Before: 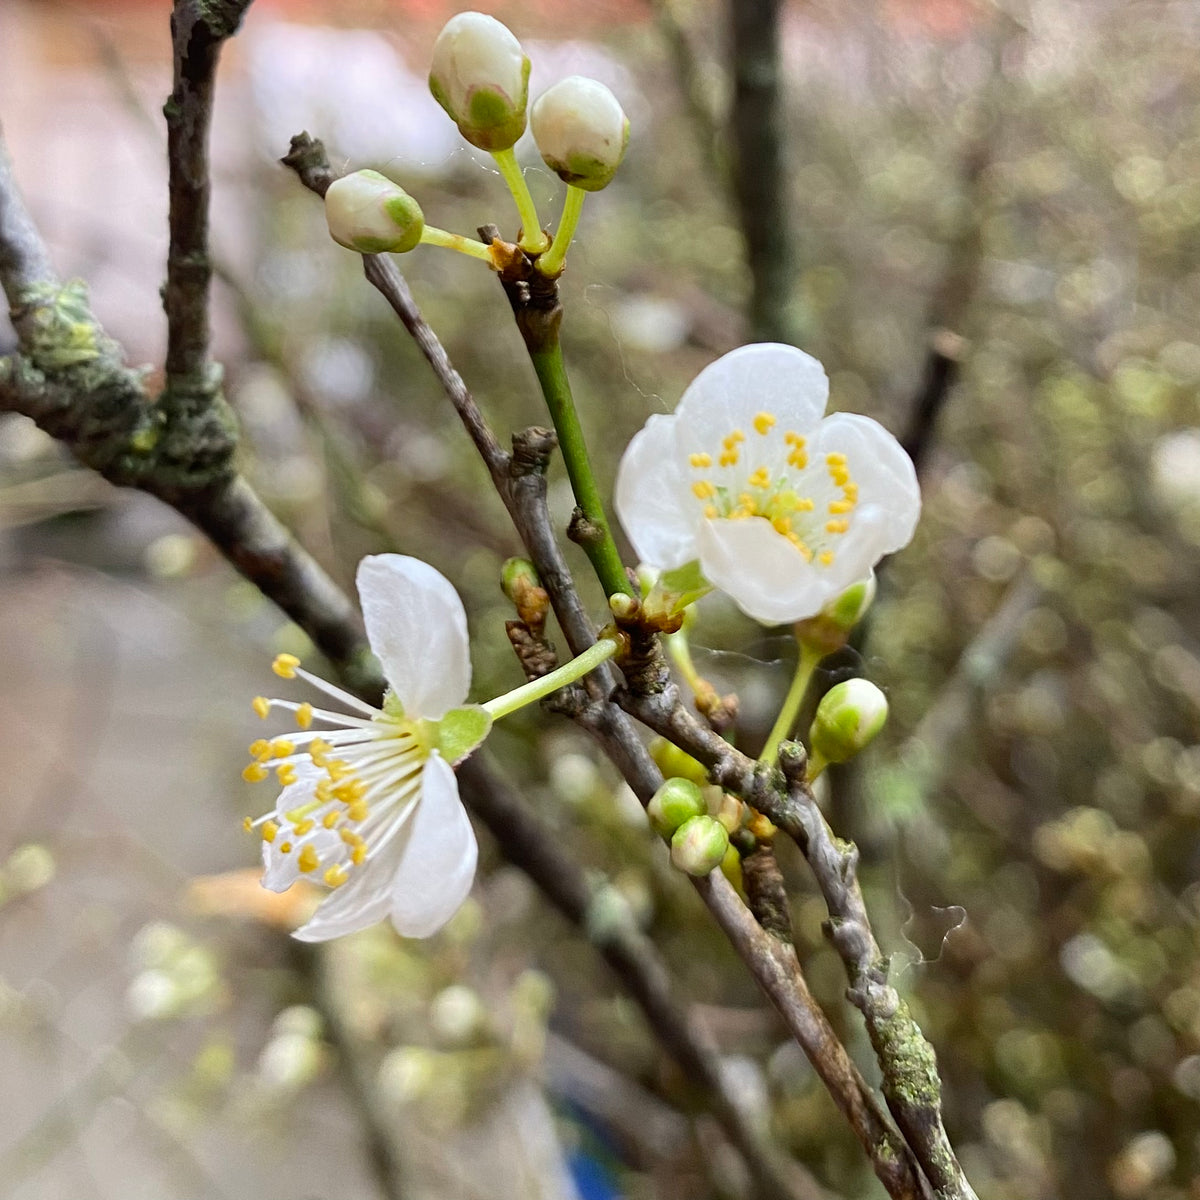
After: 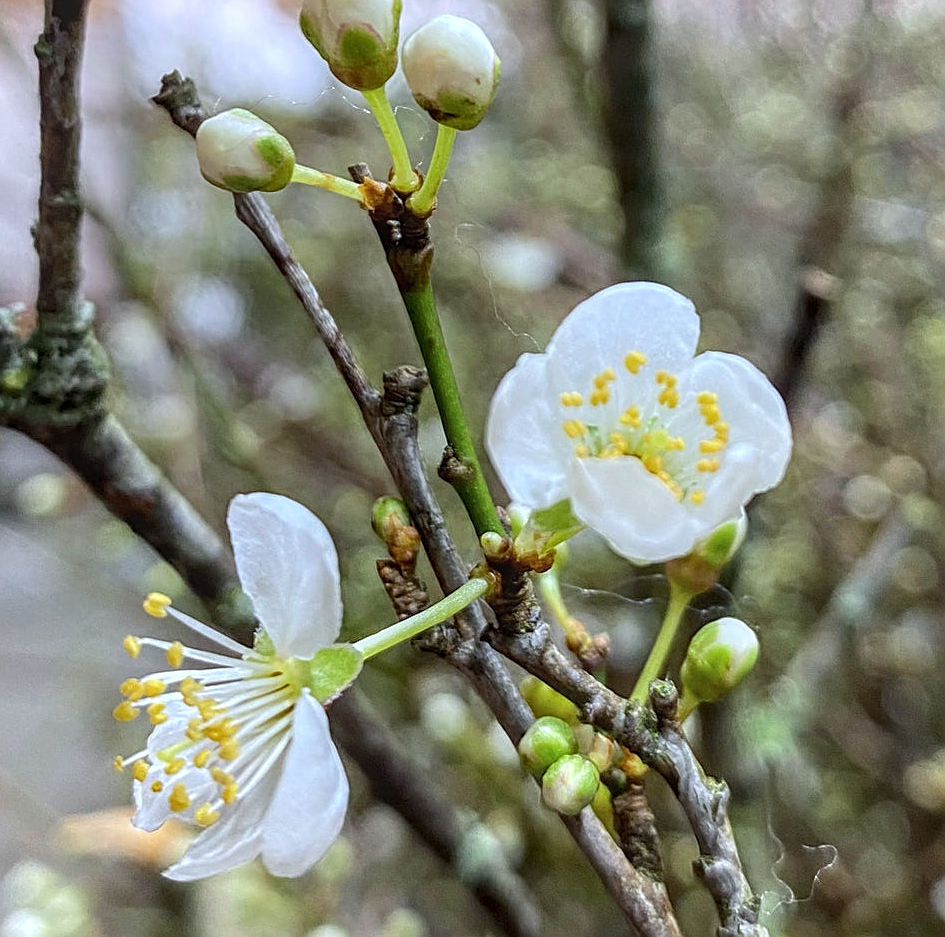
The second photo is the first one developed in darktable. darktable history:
crop and rotate: left 10.77%, top 5.1%, right 10.41%, bottom 16.76%
sharpen: on, module defaults
local contrast: highlights 0%, shadows 0%, detail 133%
color calibration: illuminant custom, x 0.368, y 0.373, temperature 4330.32 K
